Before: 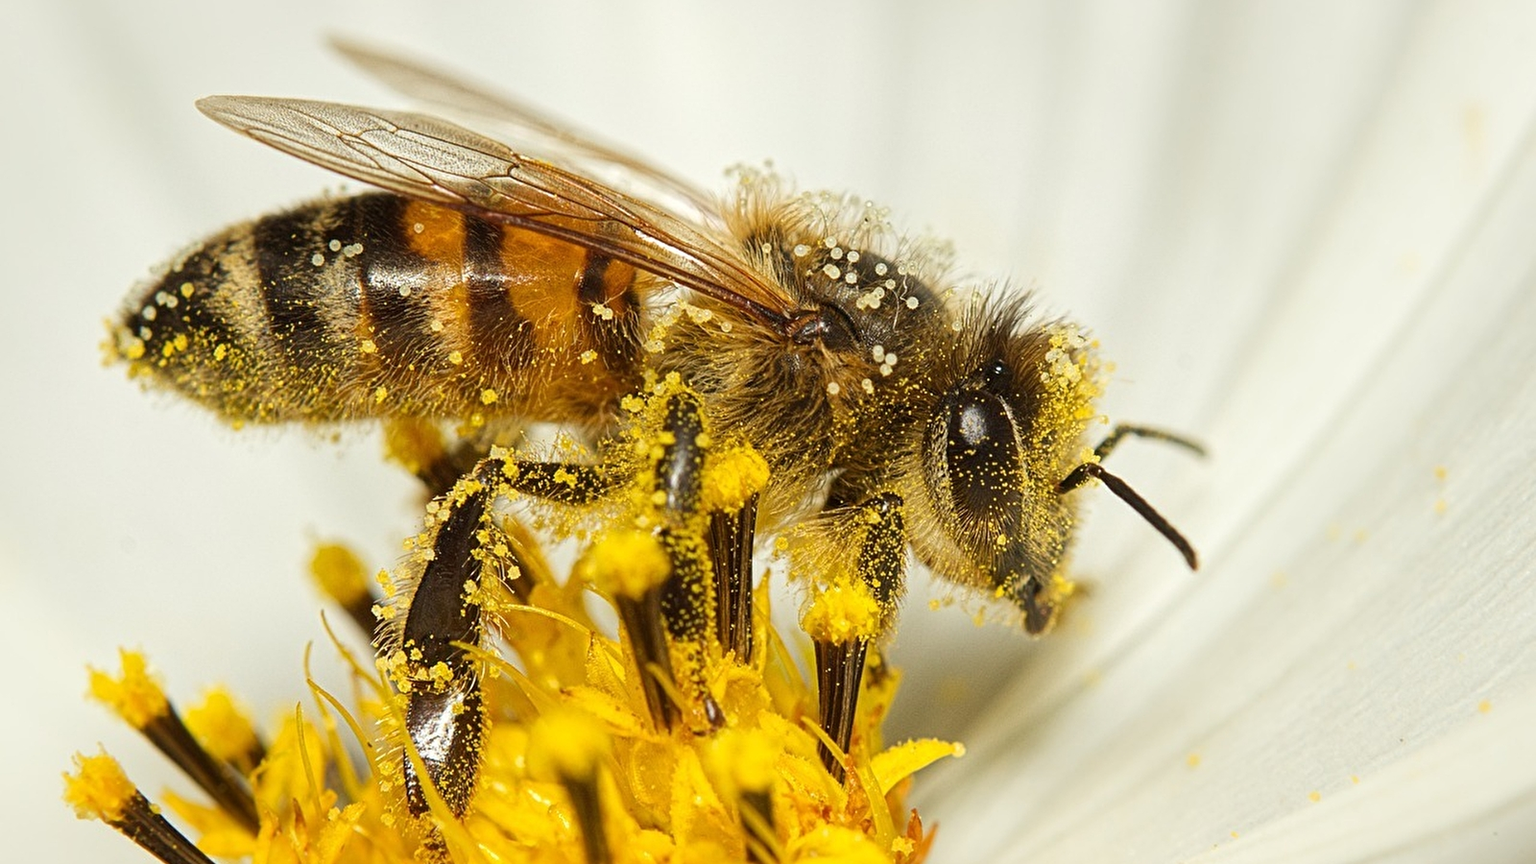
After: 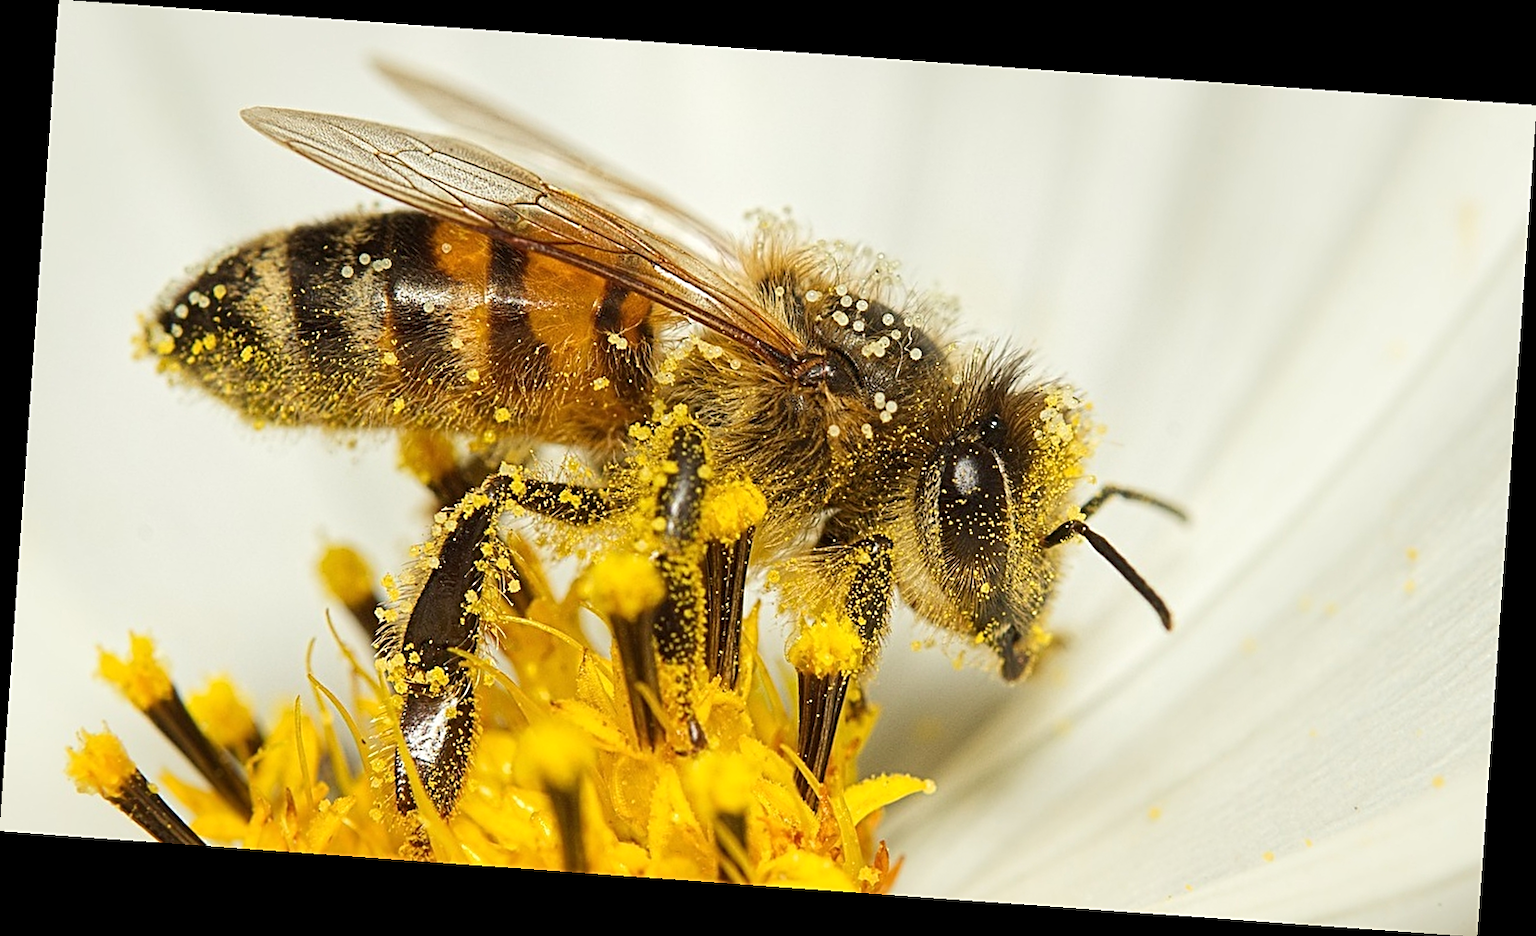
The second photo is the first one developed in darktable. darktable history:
base curve: curves: ch0 [(0, 0) (0.472, 0.508) (1, 1)]
rotate and perspective: rotation 4.1°, automatic cropping off
sharpen: radius 1.864, amount 0.398, threshold 1.271
